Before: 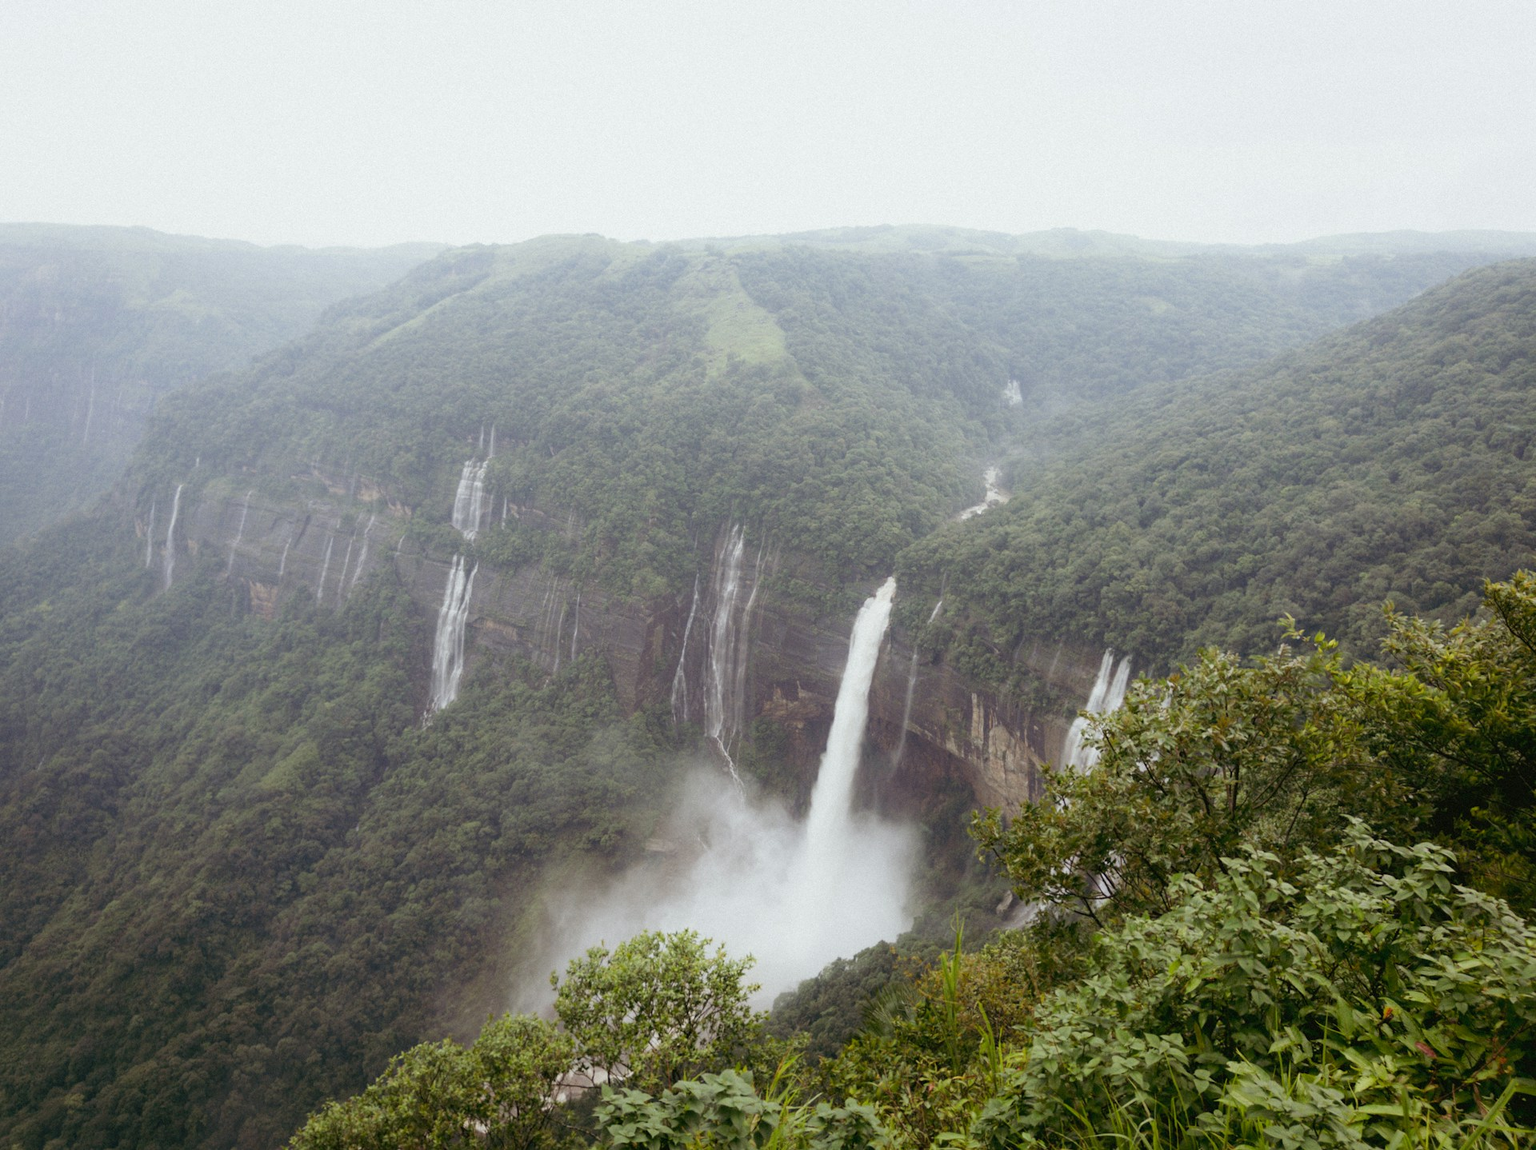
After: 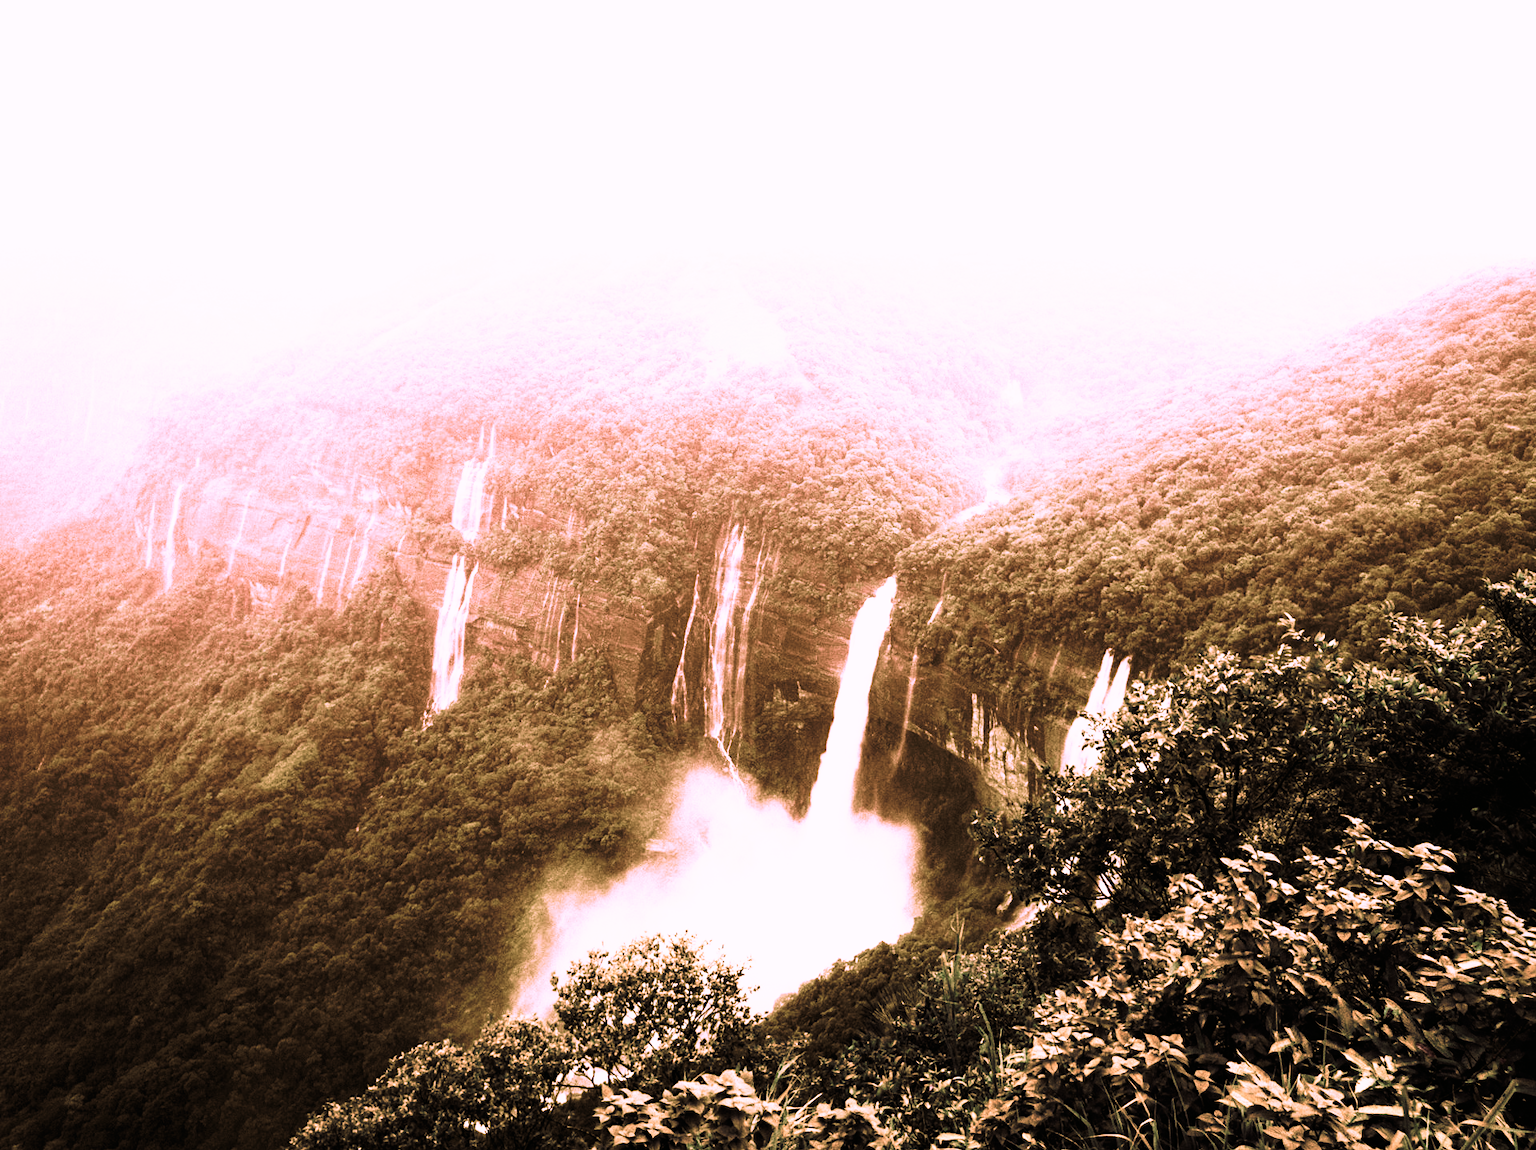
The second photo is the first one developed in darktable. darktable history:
tone curve: curves: ch0 [(0, 0) (0.003, 0) (0.011, 0.001) (0.025, 0.003) (0.044, 0.003) (0.069, 0.006) (0.1, 0.009) (0.136, 0.014) (0.177, 0.029) (0.224, 0.061) (0.277, 0.127) (0.335, 0.218) (0.399, 0.38) (0.468, 0.588) (0.543, 0.809) (0.623, 0.947) (0.709, 0.987) (0.801, 0.99) (0.898, 0.99) (1, 1)], preserve colors none
color look up table: target L [82.63, 80.67, 82.63, 82.66, 82.66, 82.63, 80.75, 82.51, 68.14, 58.04, 58.14, 58.27, 50.75, 40.71, 36.08, 39.01, 18.11, 200.27, 82.59, 66.49, 59.84, 60.67, 56.17, 50.73, 38.84, 35.01, 18.2, 10.74, 3.496, 82.63, 82.63, 79.74, 64.91, 61.87, 48.47, 51.89, 50.02, 45.93, 45.97, 42.75, 23.15, 82.66, 100.22, 82.66, 82.59, 82.63, 60.62, 51.54, 29.91], target a [63.65, 65.91, 63.65, 63.73, 63.73, 63.65, 66.21, 60.14, 12.22, 7.651, 7.271, 7.149, 11.85, 7.522, 6.065, 6.148, 3.031, 0, 63.57, 8.835, 6.411, 8.371, 9.762, 12.71, 6.14, 5.542, 4.978, 4.174, -4.897, 63.65, 63.65, 69.22, 5.092, 8.369, 10.01, 12.97, 10.75, 7.366, 7.169, 7.923, 4.964, 63.73, 1.267, 63.73, 63.57, 63.65, 8.023, 12.36, 6.752], target b [-30.85, 22.89, -30.85, -31.29, -31.29, -30.85, 17.82, 20.66, 3.408, 7.483, 7.161, 7.087, 8.289, 6.902, 5.522, 6.657, 3.986, 0, -30.4, 2.671, 6.222, 5.765, 8.525, 8.783, 6.67, 6.212, 4.178, 5.876, 4.511, -30.85, -30.85, 18.89, 7.05, 5.089, 8.279, 8.746, 8.148, 8.205, 7.727, 7.937, 6.807, -31.29, -0.58, -31.29, -30.4, -30.85, 6.215, 8.349, 6.658], num patches 49
